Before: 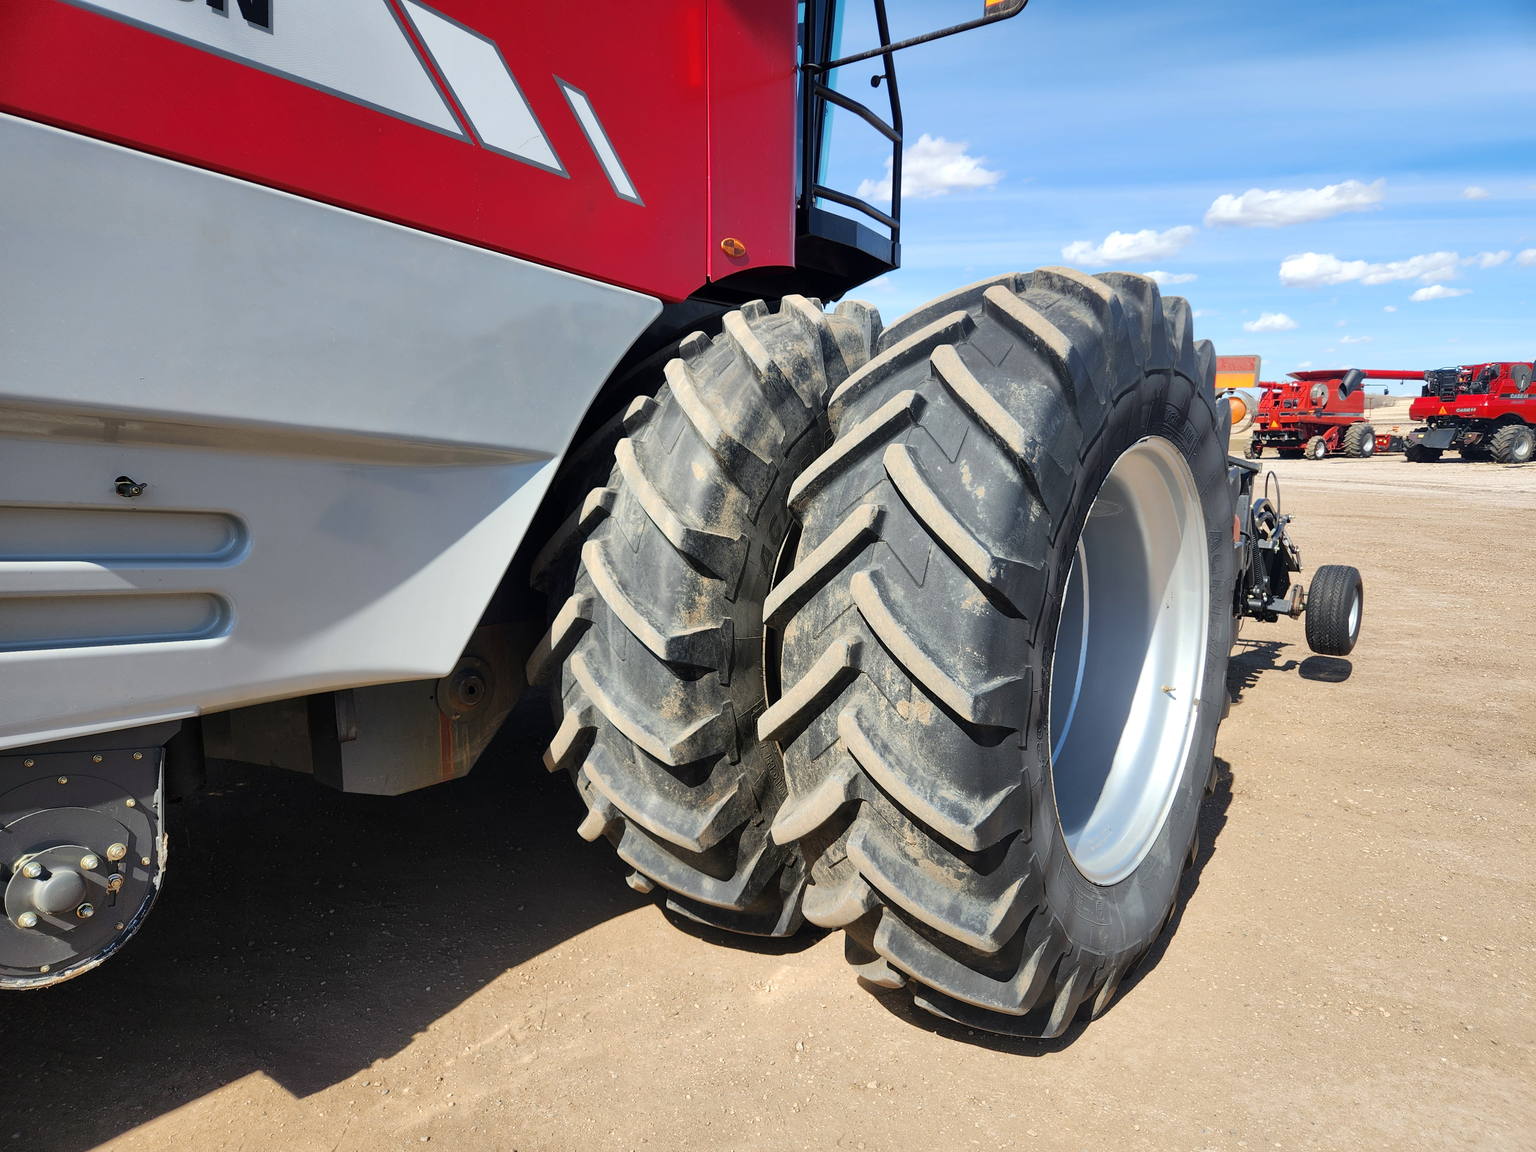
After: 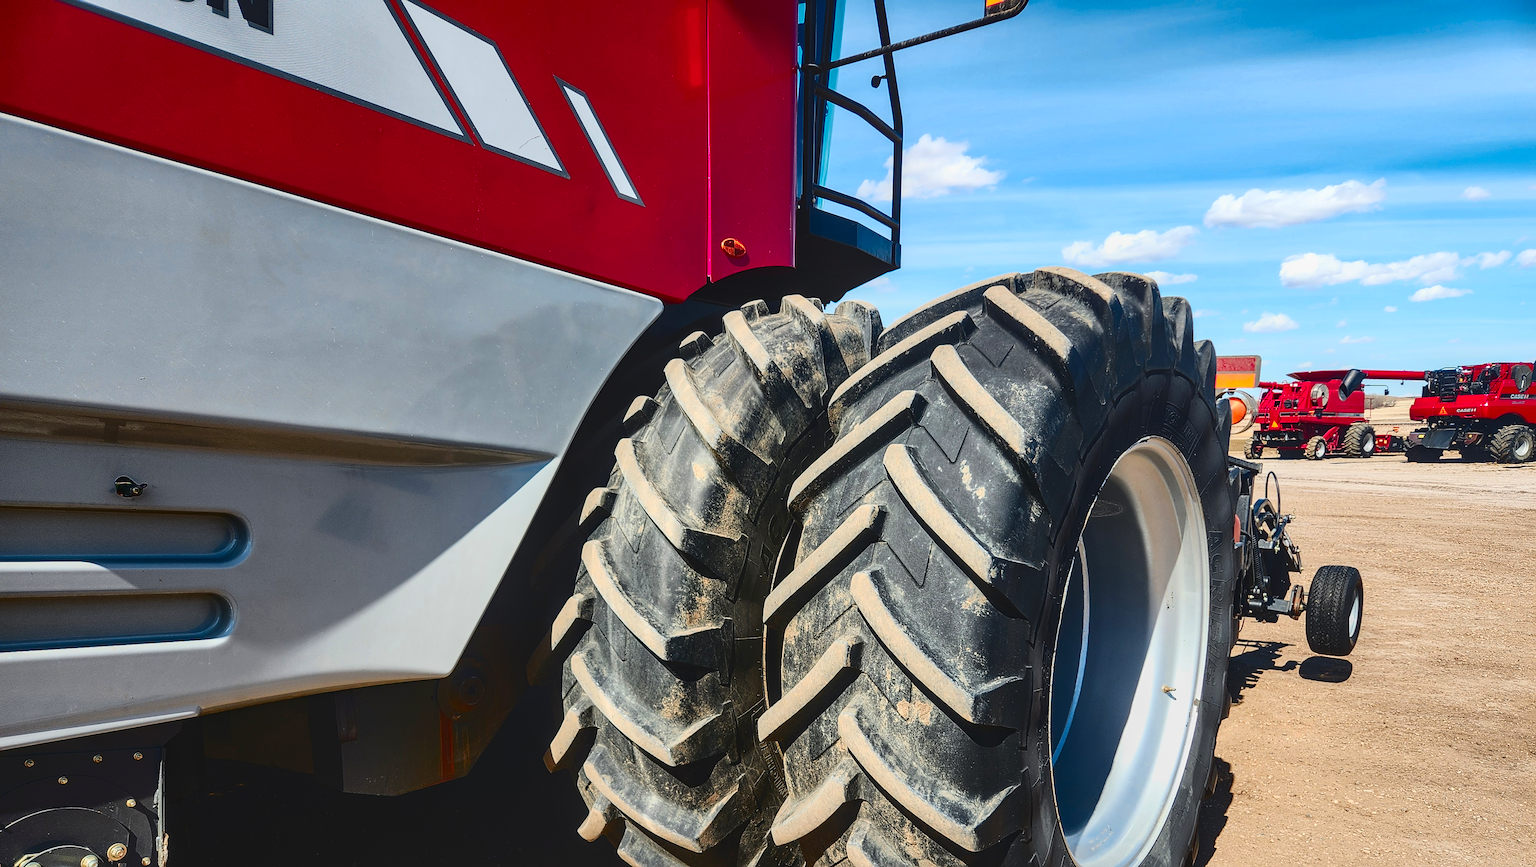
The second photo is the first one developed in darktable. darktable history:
crop: bottom 24.704%
contrast brightness saturation: contrast 0.124, brightness -0.119, saturation 0.202
color zones: curves: ch1 [(0.239, 0.552) (0.75, 0.5)]; ch2 [(0.25, 0.462) (0.749, 0.457)]
local contrast: detail 130%
tone curve: curves: ch0 [(0, 0.072) (0.249, 0.176) (0.518, 0.489) (0.832, 0.854) (1, 0.948)], color space Lab, independent channels, preserve colors none
sharpen: on, module defaults
tone equalizer: edges refinement/feathering 500, mask exposure compensation -1.57 EV, preserve details no
